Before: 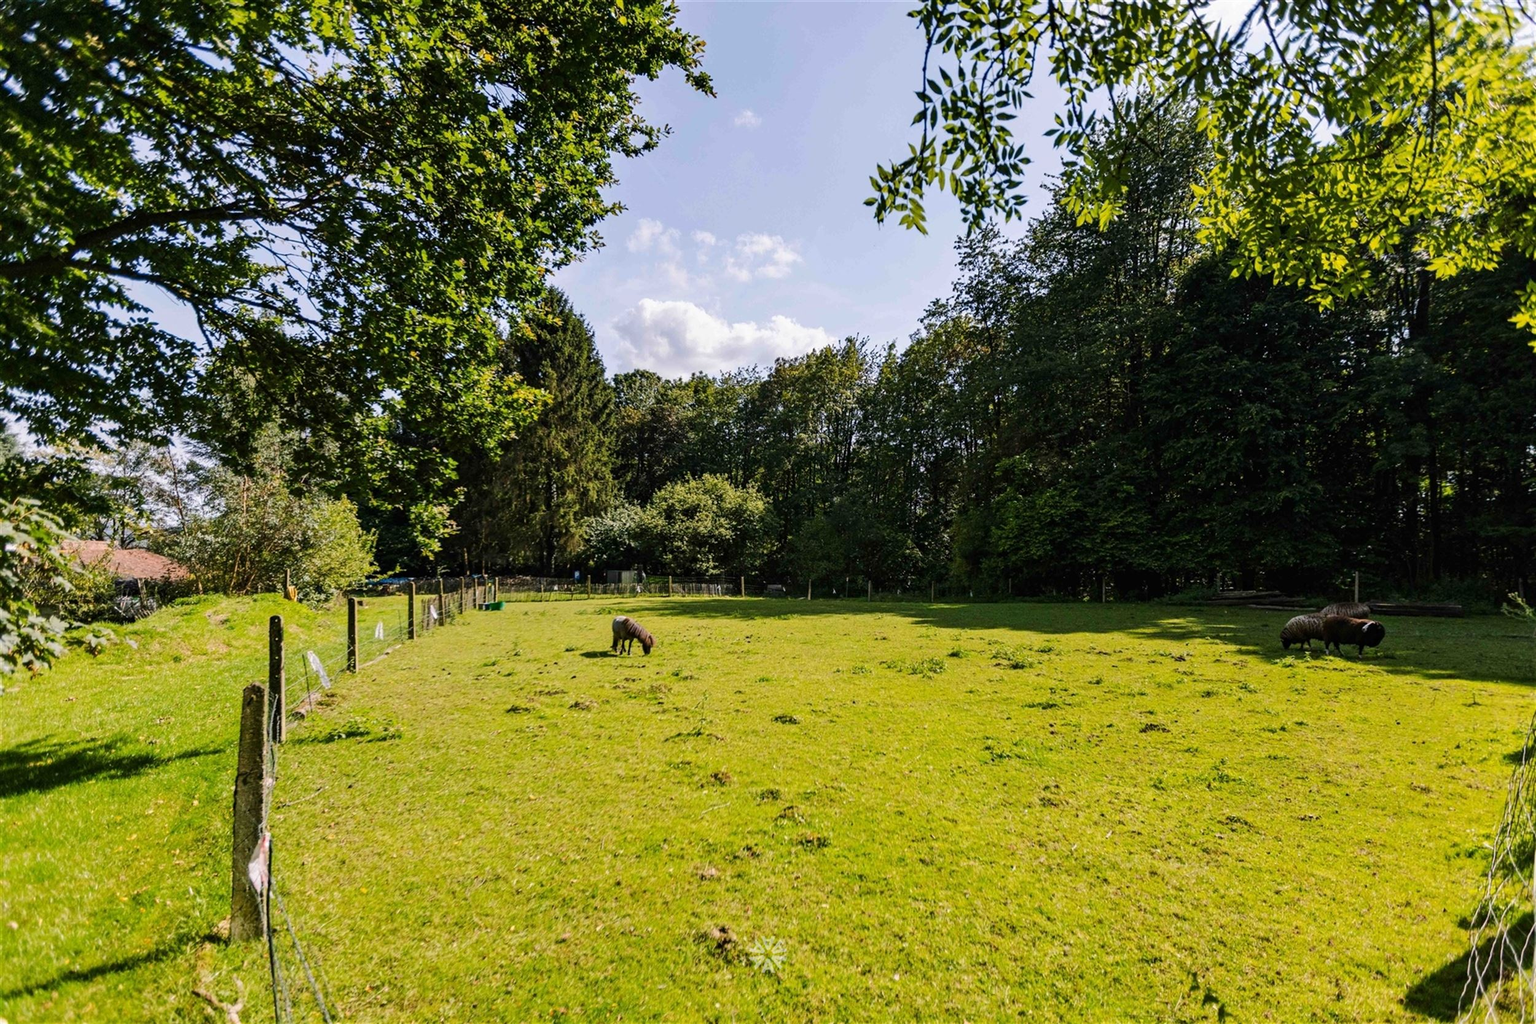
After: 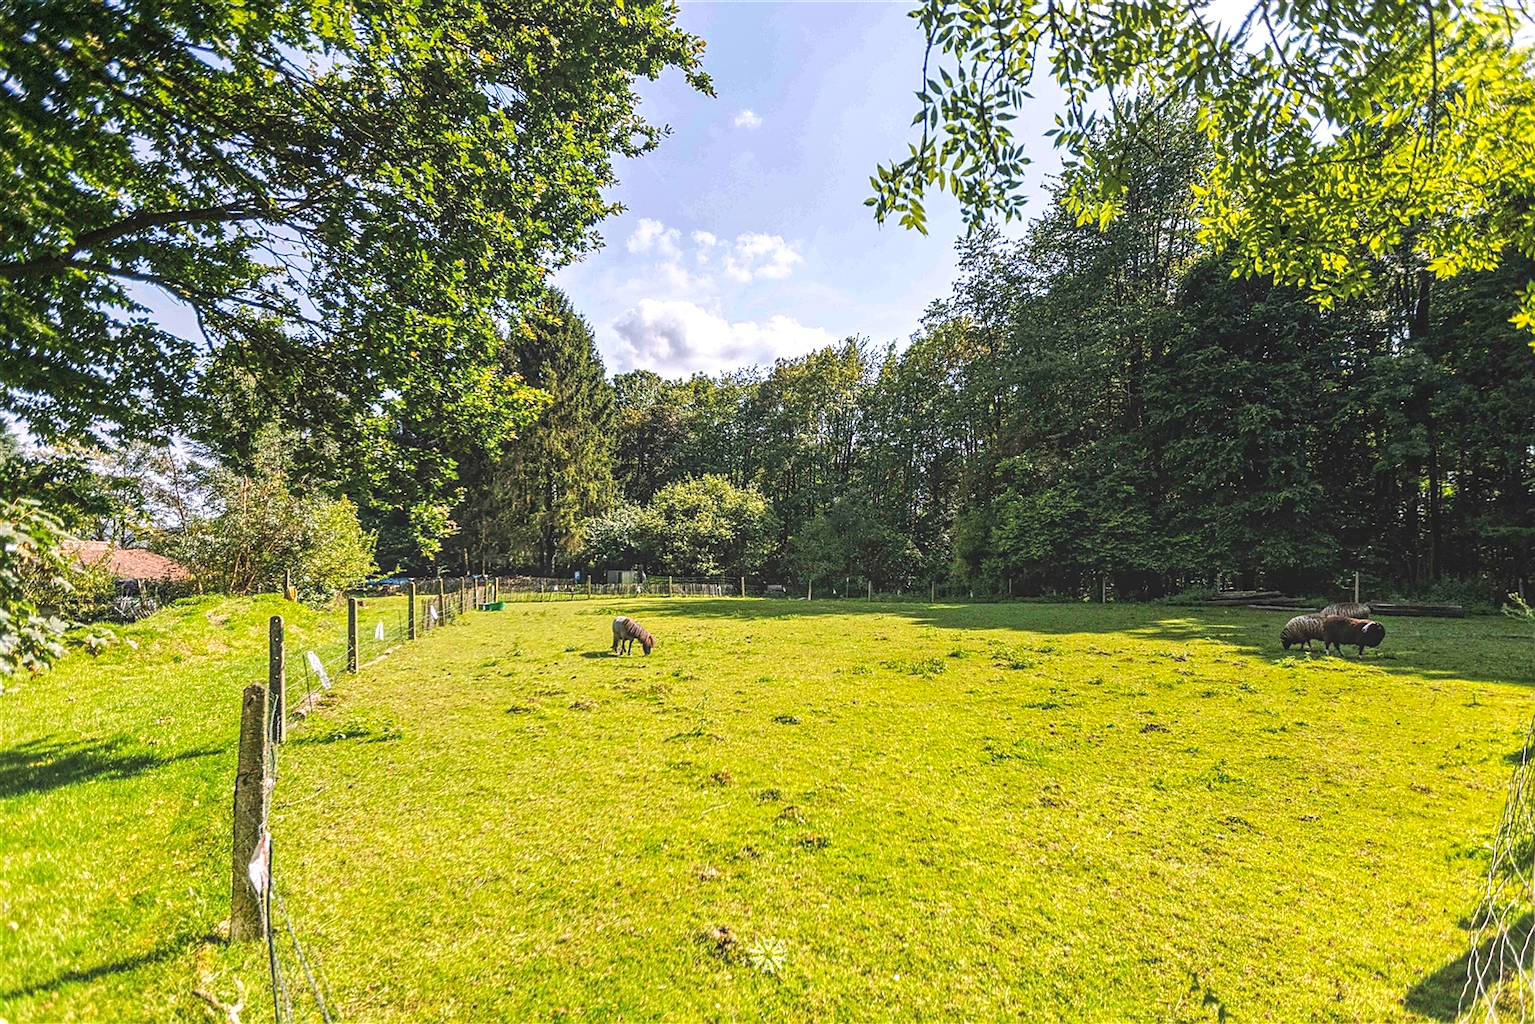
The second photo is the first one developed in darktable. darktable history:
exposure: exposure 0.6 EV, compensate highlight preservation false
sharpen: on, module defaults
local contrast: highlights 66%, shadows 33%, detail 166%, midtone range 0.2
